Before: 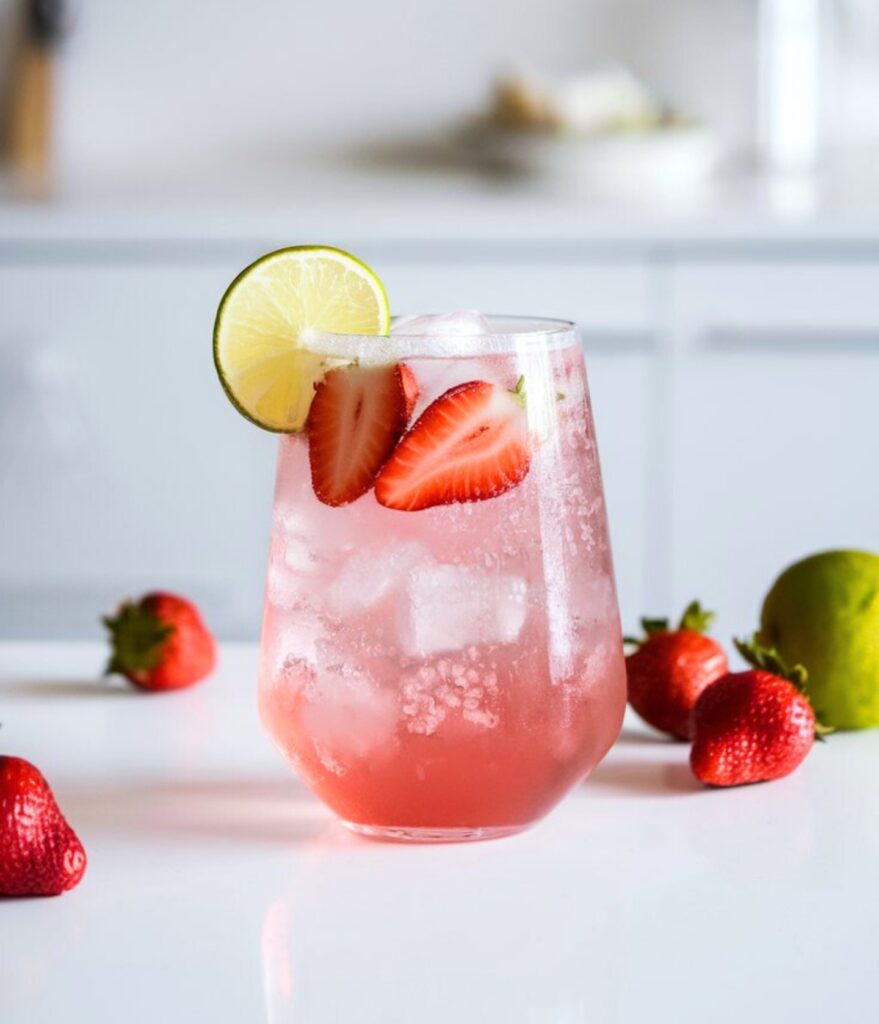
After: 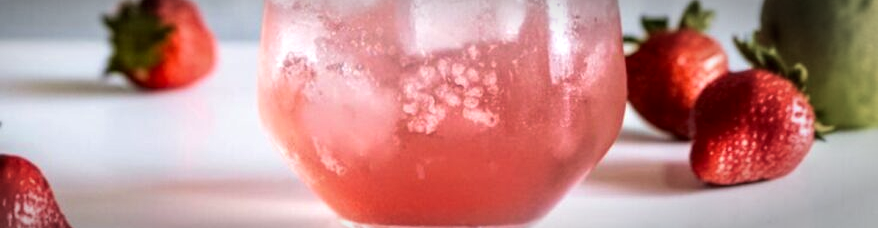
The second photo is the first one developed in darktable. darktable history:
crop and rotate: top 58.729%, bottom 18.993%
local contrast: highlights 58%, detail 145%
velvia: on, module defaults
vignetting: center (-0.148, 0.013), automatic ratio true
